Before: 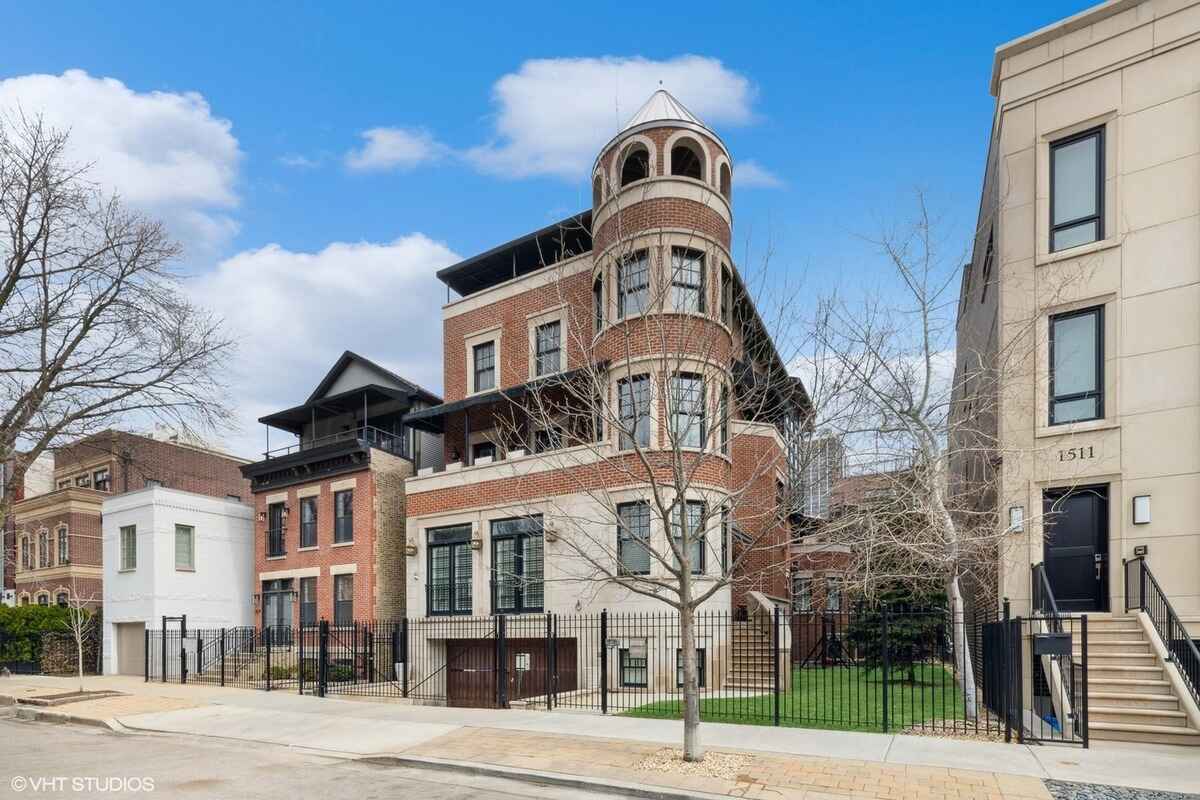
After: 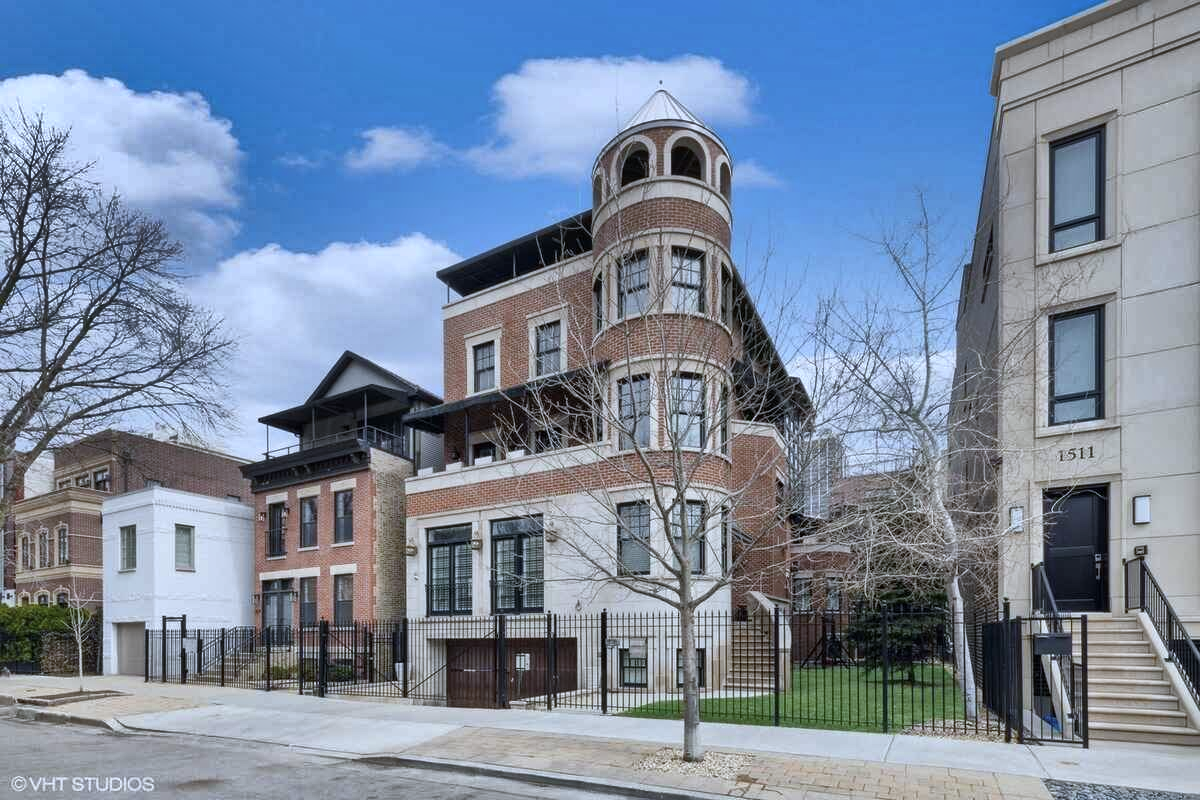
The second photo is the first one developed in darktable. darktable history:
shadows and highlights: shadows 20.91, highlights -82.73, soften with gaussian
color correction: saturation 0.8
white balance: red 0.926, green 1.003, blue 1.133
